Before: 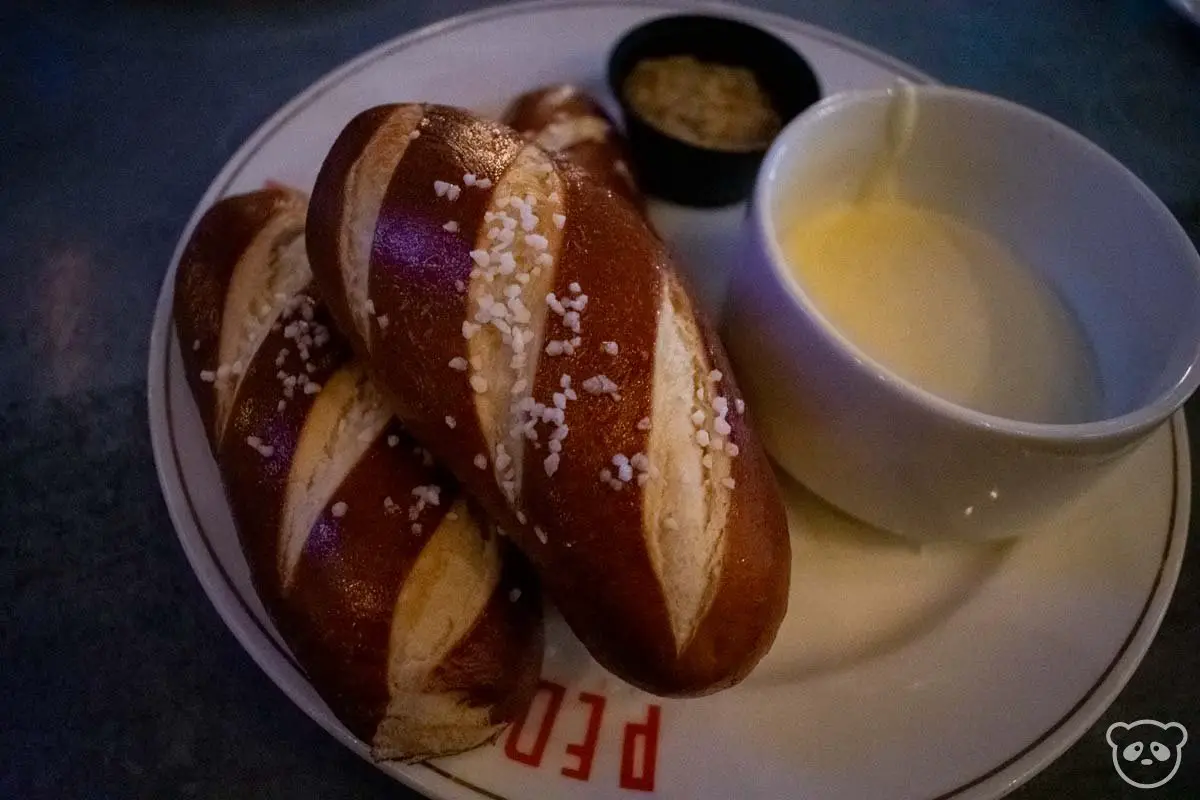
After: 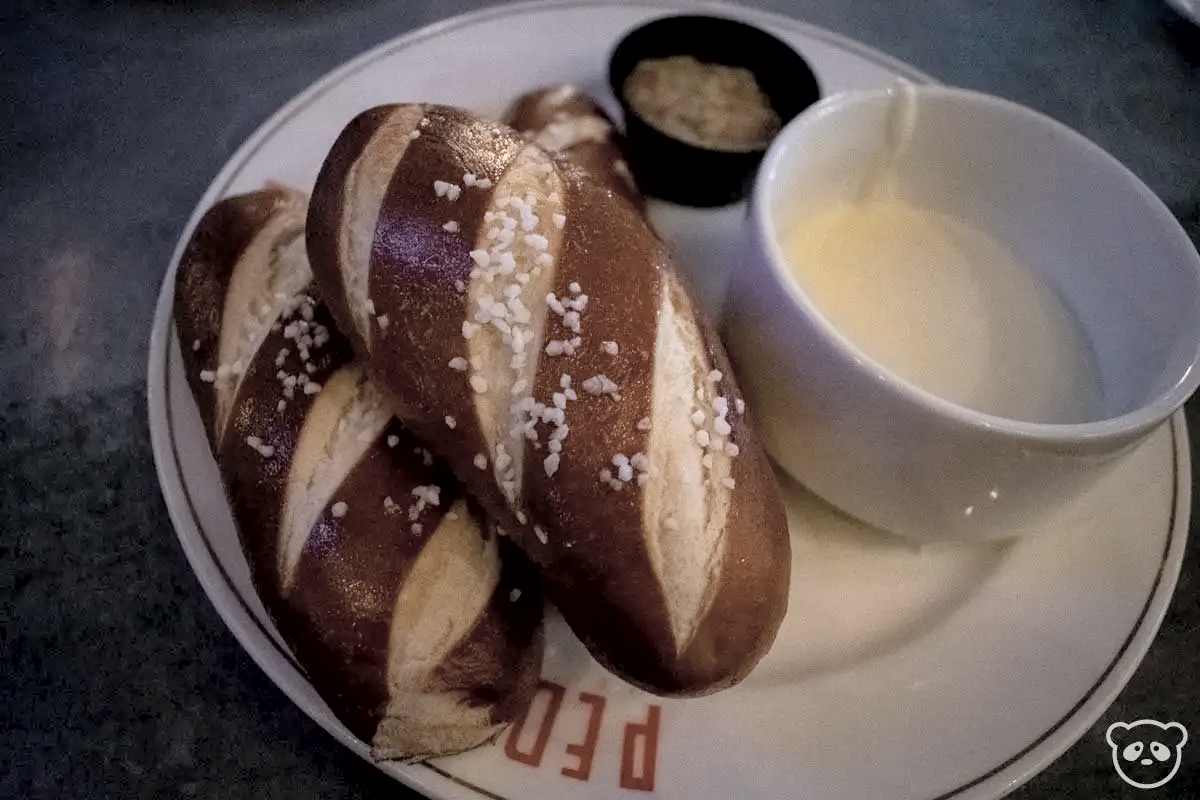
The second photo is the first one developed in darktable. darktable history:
exposure: black level correction 0.004, exposure 0.384 EV, compensate exposure bias true, compensate highlight preservation false
contrast brightness saturation: brightness 0.186, saturation -0.485
